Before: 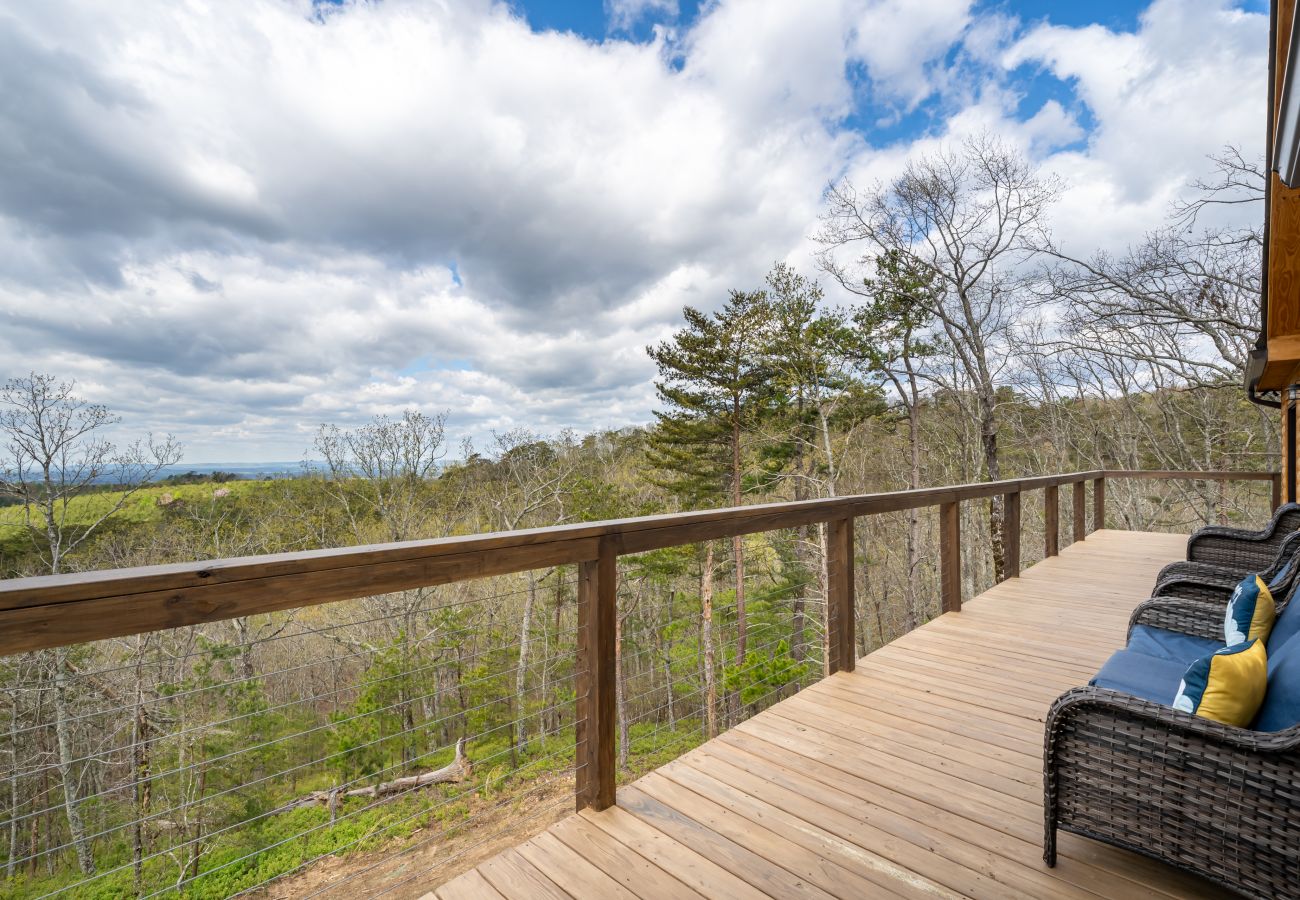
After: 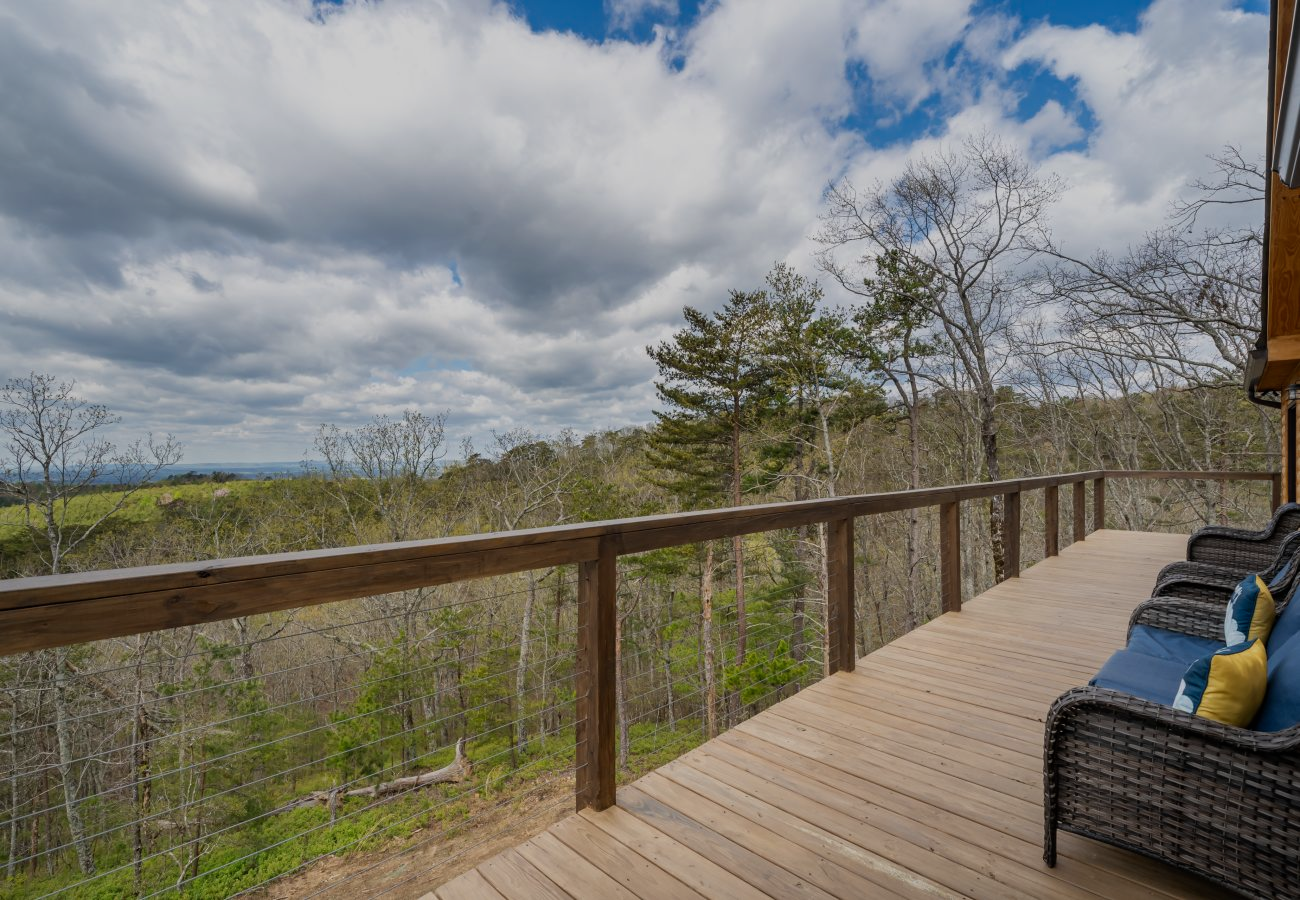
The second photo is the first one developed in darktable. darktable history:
color zones: curves: ch0 [(0, 0.5) (0.143, 0.5) (0.286, 0.5) (0.429, 0.5) (0.62, 0.489) (0.714, 0.445) (0.844, 0.496) (1, 0.5)]; ch1 [(0, 0.5) (0.143, 0.5) (0.286, 0.5) (0.429, 0.5) (0.571, 0.5) (0.714, 0.523) (0.857, 0.5) (1, 0.5)]
exposure: black level correction 0, exposure -0.721 EV, compensate highlight preservation false
